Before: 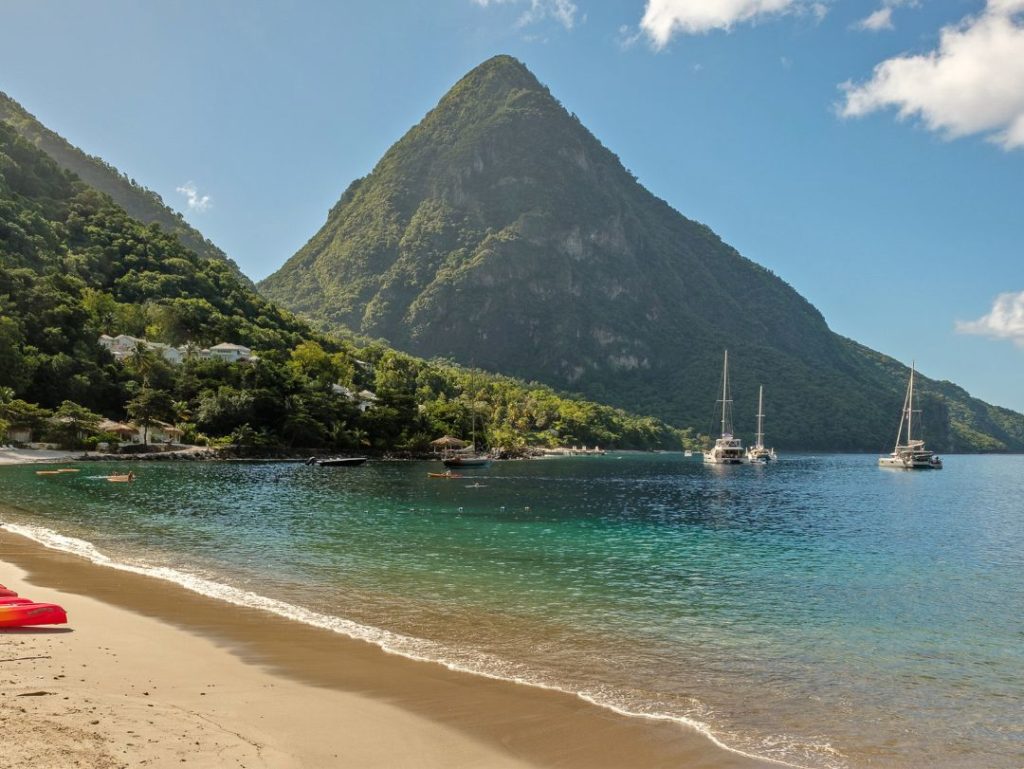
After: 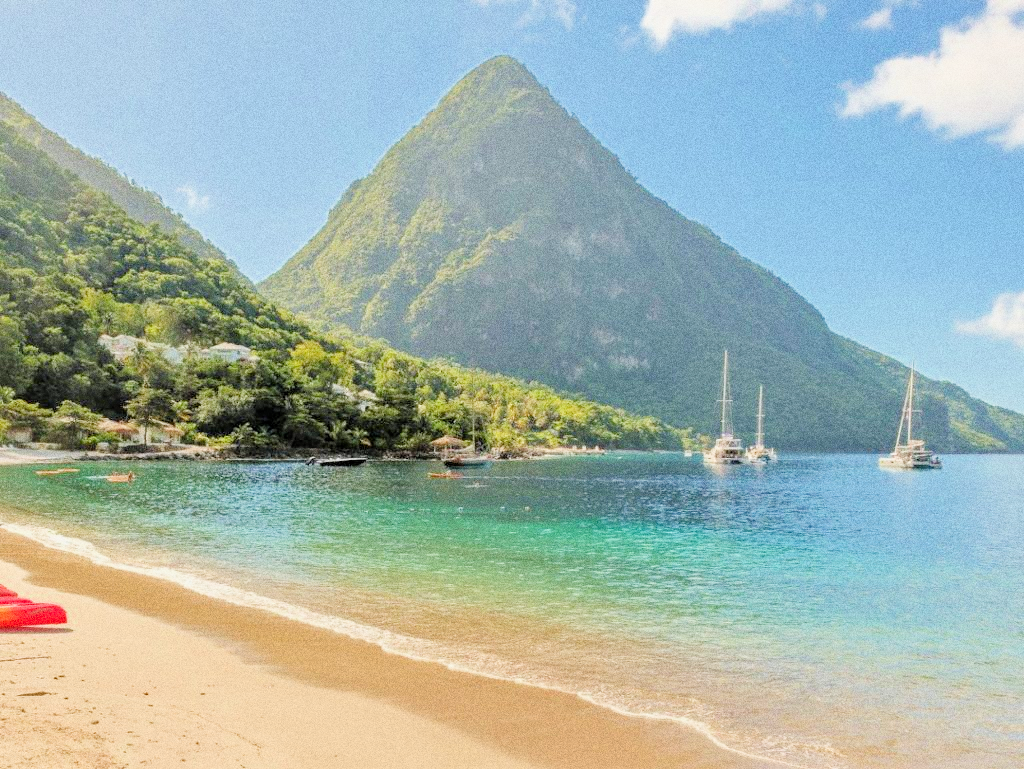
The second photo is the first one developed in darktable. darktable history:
filmic rgb: middle gray luminance 3.44%, black relative exposure -5.92 EV, white relative exposure 6.33 EV, threshold 6 EV, dynamic range scaling 22.4%, target black luminance 0%, hardness 2.33, latitude 45.85%, contrast 0.78, highlights saturation mix 100%, shadows ↔ highlights balance 0.033%, add noise in highlights 0, preserve chrominance max RGB, color science v3 (2019), use custom middle-gray values true, iterations of high-quality reconstruction 0, contrast in highlights soft, enable highlight reconstruction true
grain: coarseness 0.09 ISO, strength 40%
